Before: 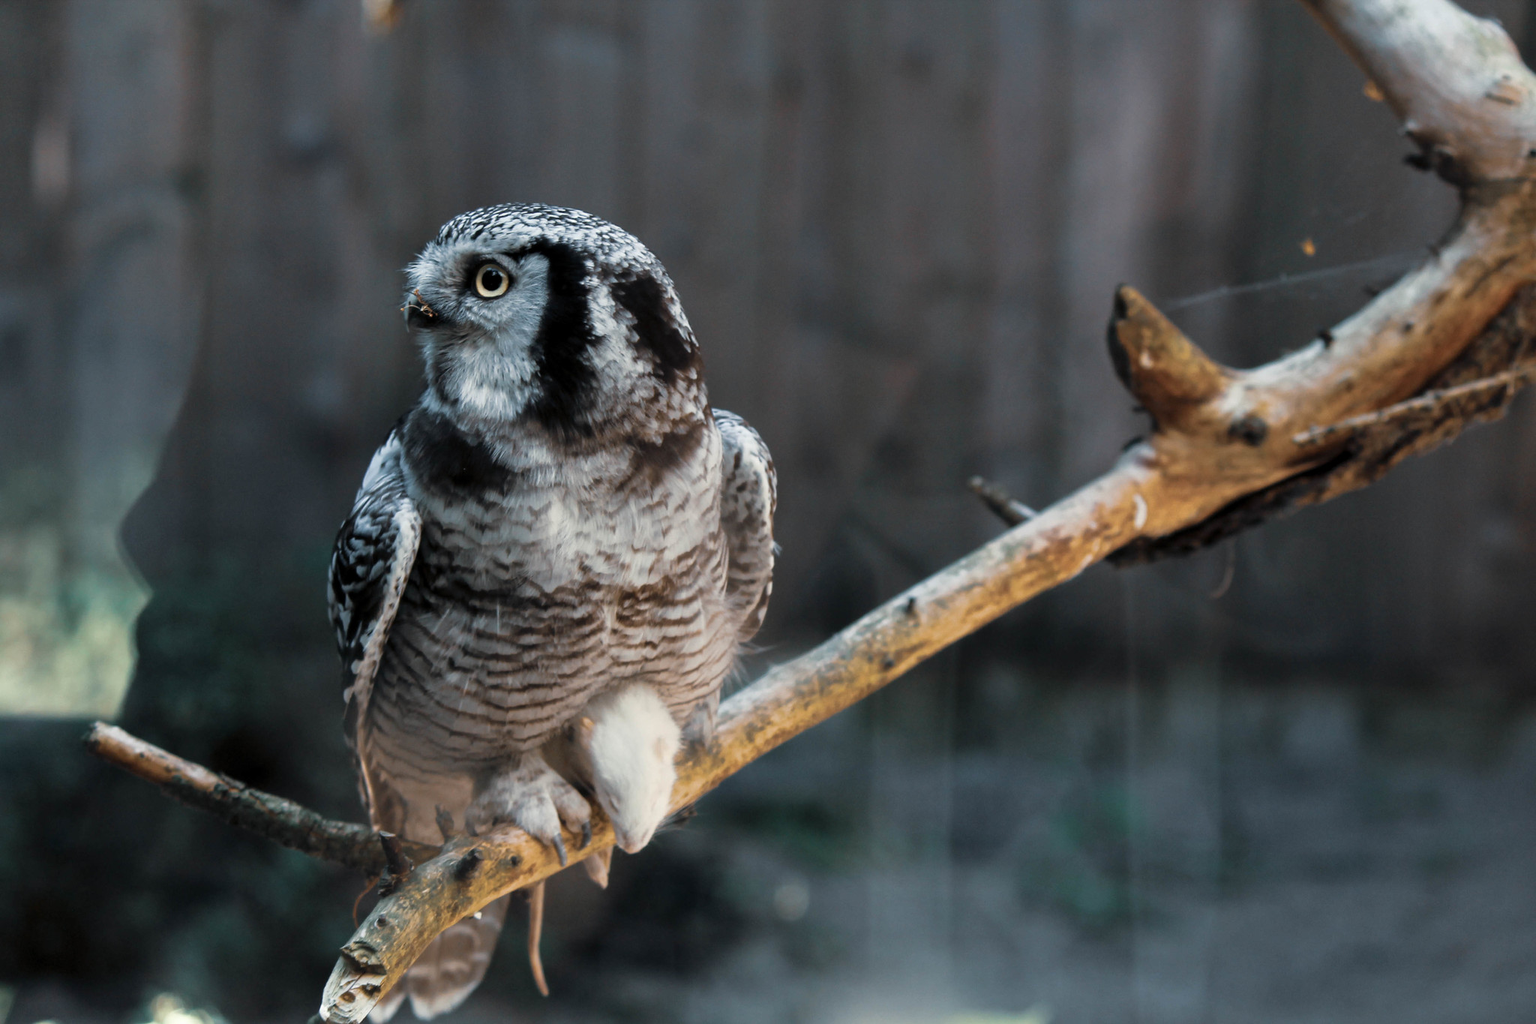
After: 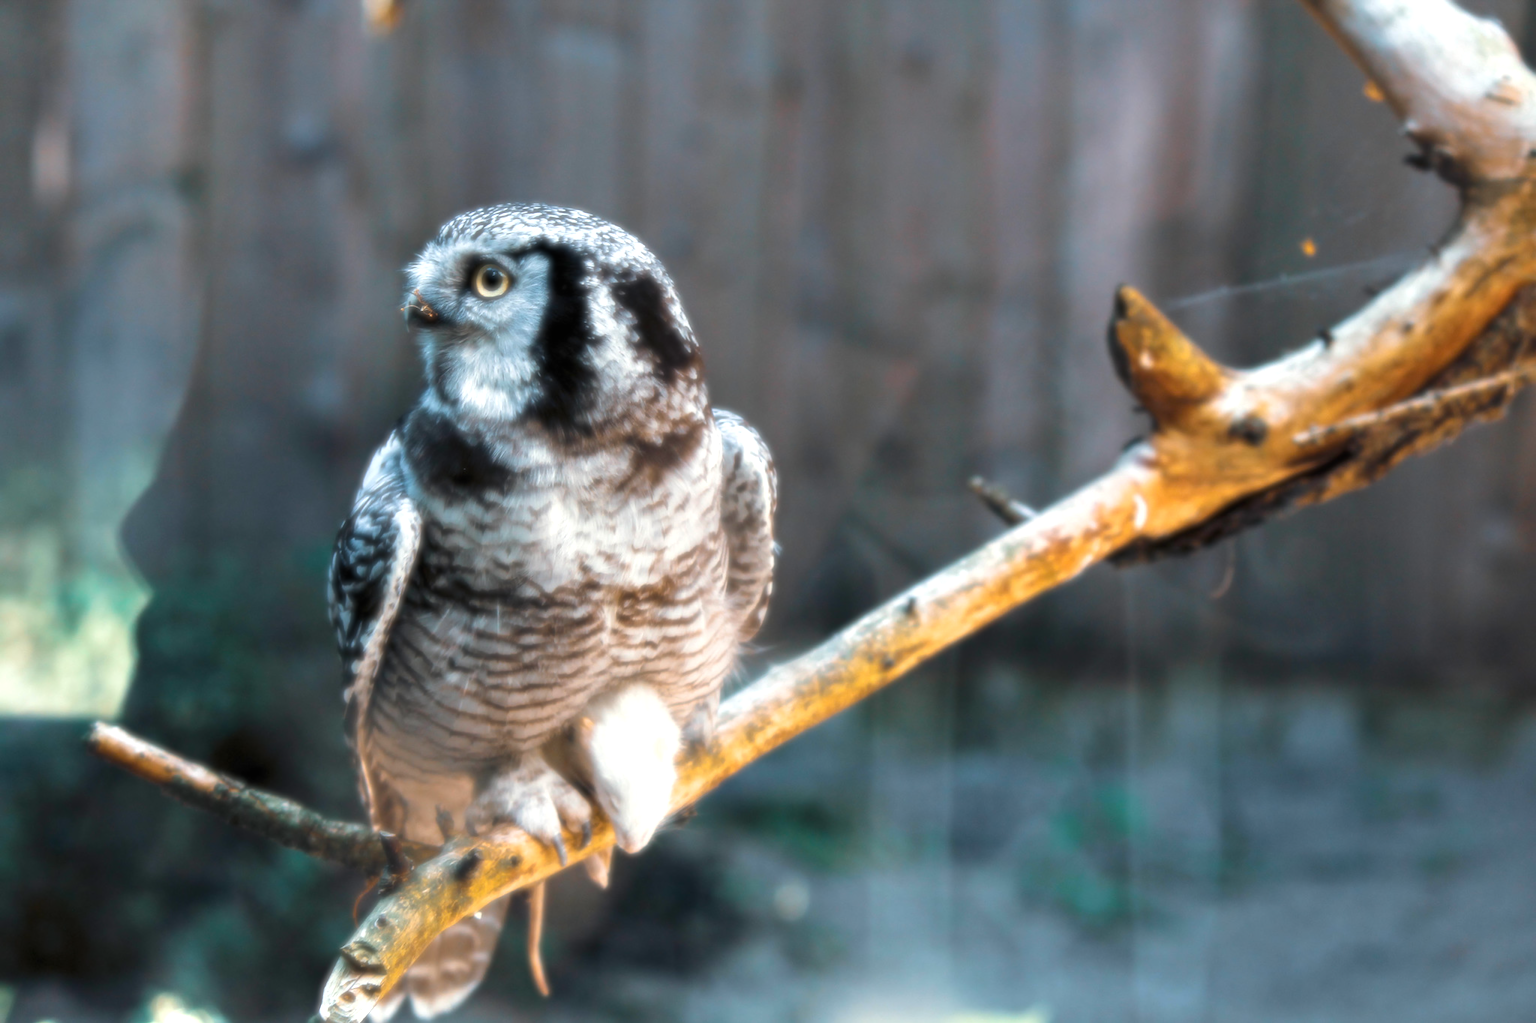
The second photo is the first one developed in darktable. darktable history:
soften: size 8.67%, mix 49%
color balance rgb: linear chroma grading › global chroma 13.3%, global vibrance 41.49%
color balance: contrast fulcrum 17.78%
exposure: black level correction 0, exposure 0.877 EV, compensate exposure bias true, compensate highlight preservation false
